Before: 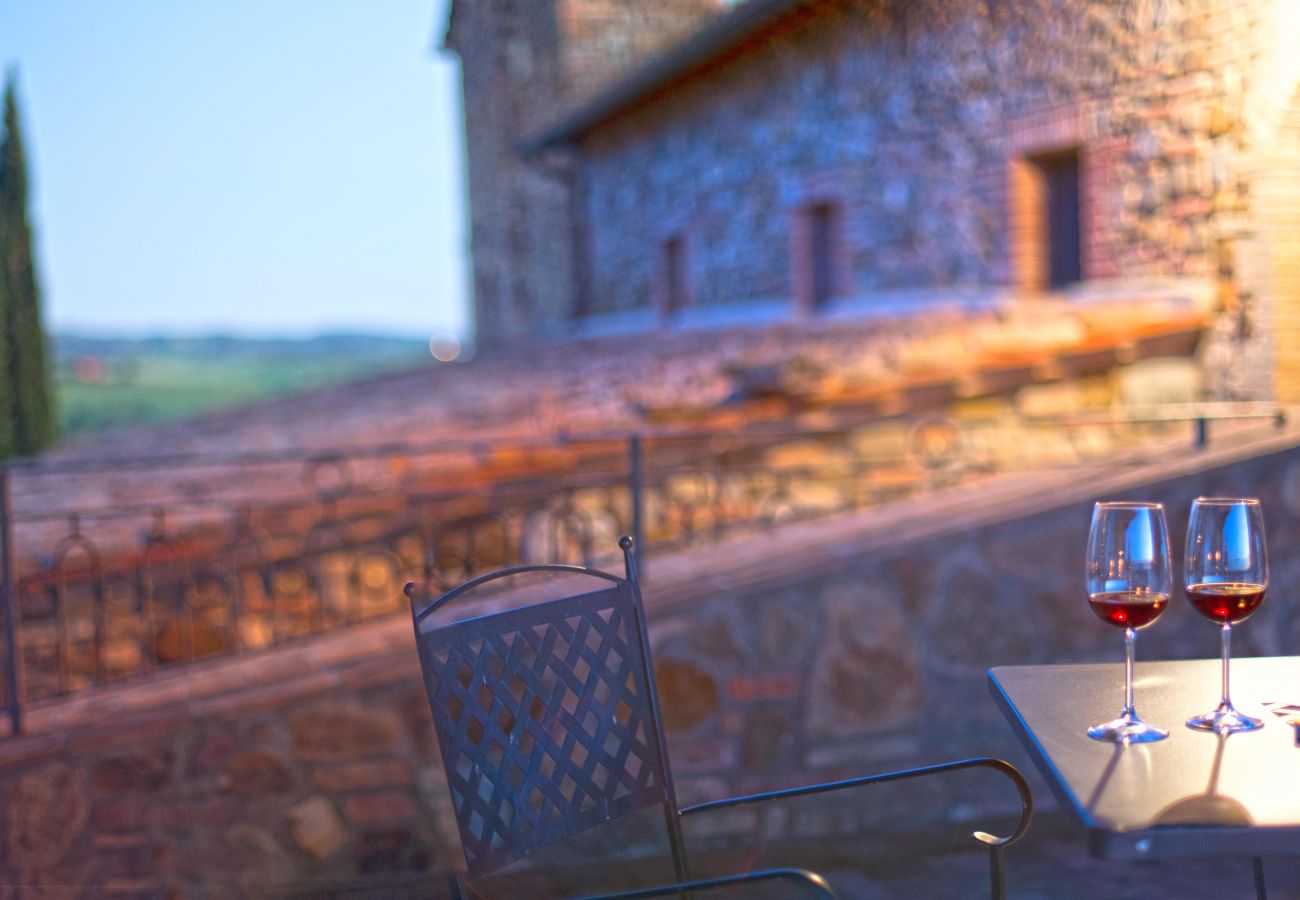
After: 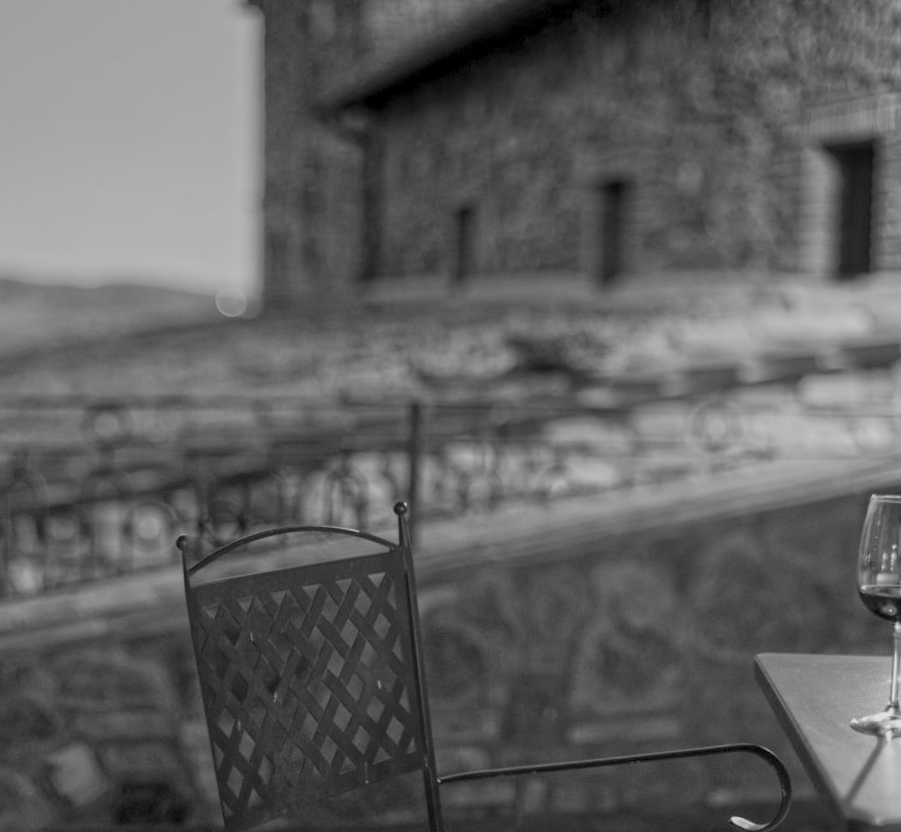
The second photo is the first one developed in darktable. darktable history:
monochrome: on, module defaults
crop and rotate: angle -3.27°, left 14.277%, top 0.028%, right 10.766%, bottom 0.028%
filmic rgb: black relative exposure -7.65 EV, white relative exposure 4.56 EV, hardness 3.61
graduated density: hue 238.83°, saturation 50%
tone equalizer: on, module defaults
local contrast: on, module defaults
